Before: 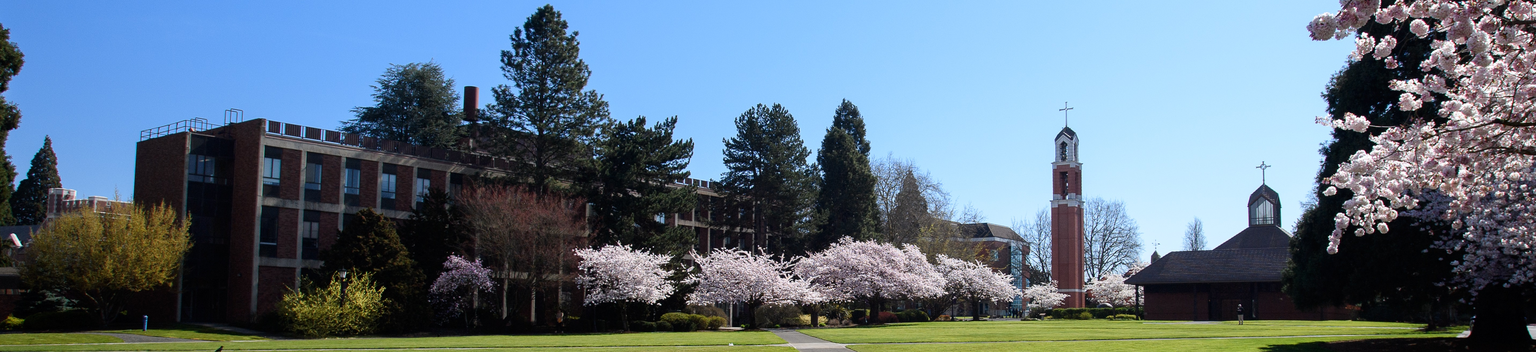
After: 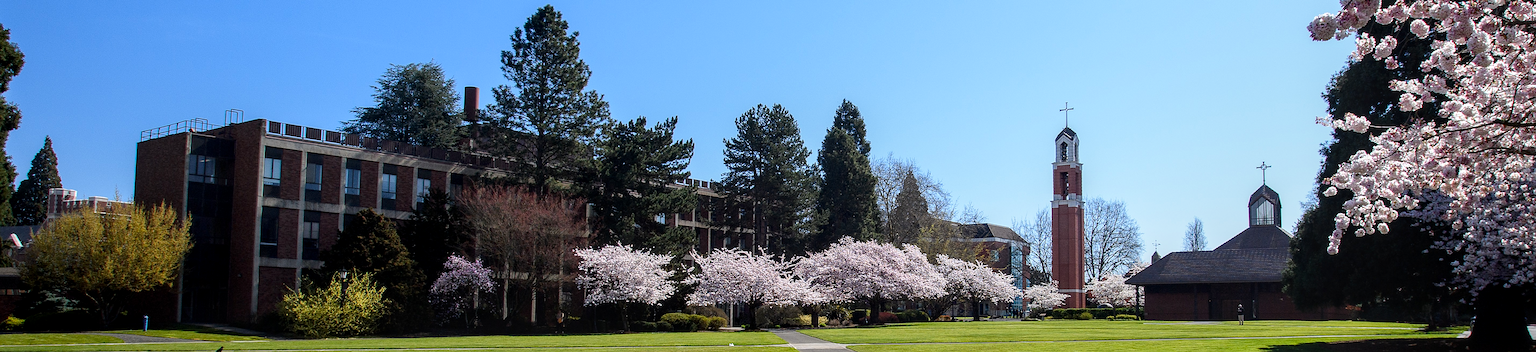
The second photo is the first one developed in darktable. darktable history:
color balance: output saturation 110%
local contrast: detail 130%
sharpen: on, module defaults
